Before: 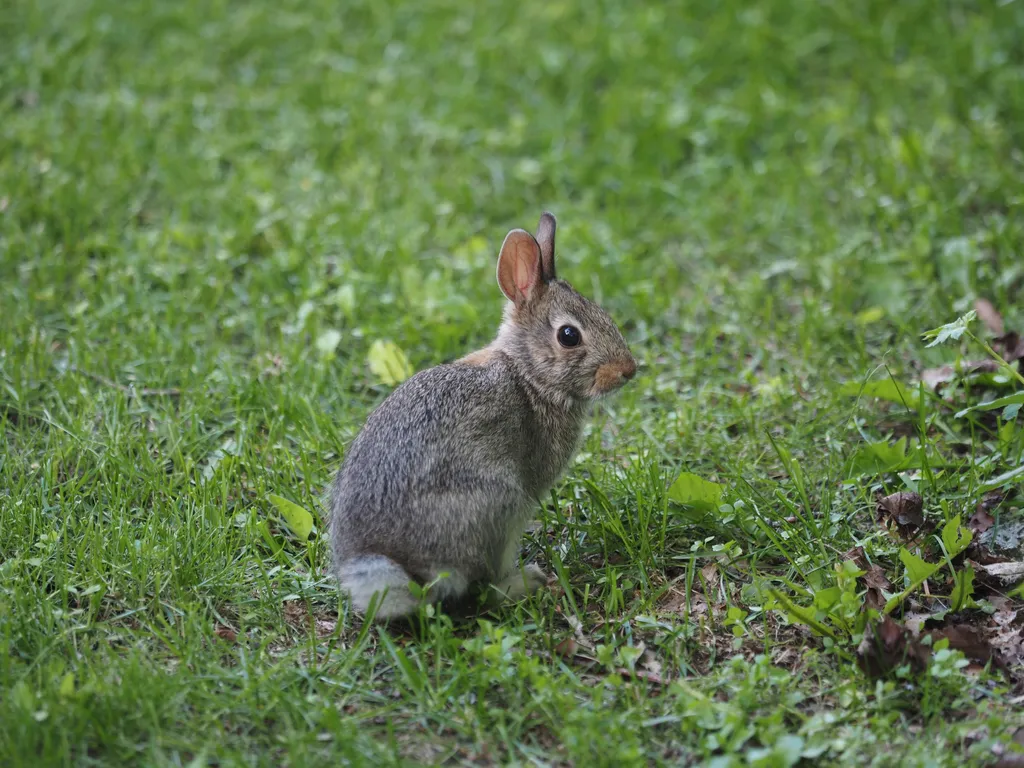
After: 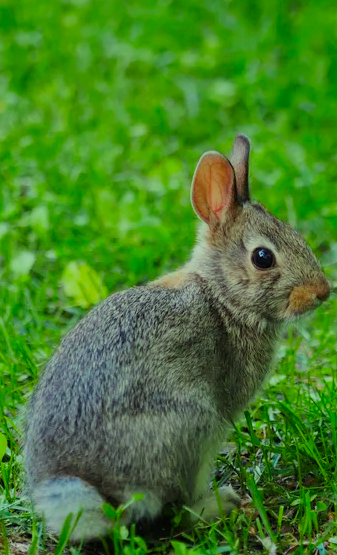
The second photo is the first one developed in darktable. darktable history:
shadows and highlights: shadows color adjustment 97.99%, highlights color adjustment 59.24%, low approximation 0.01, soften with gaussian
crop and rotate: left 29.958%, top 10.24%, right 37.123%, bottom 17.39%
filmic rgb: black relative exposure -7.65 EV, white relative exposure 4.56 EV, hardness 3.61
color correction: highlights a* -11.09, highlights b* 9.89, saturation 1.71
